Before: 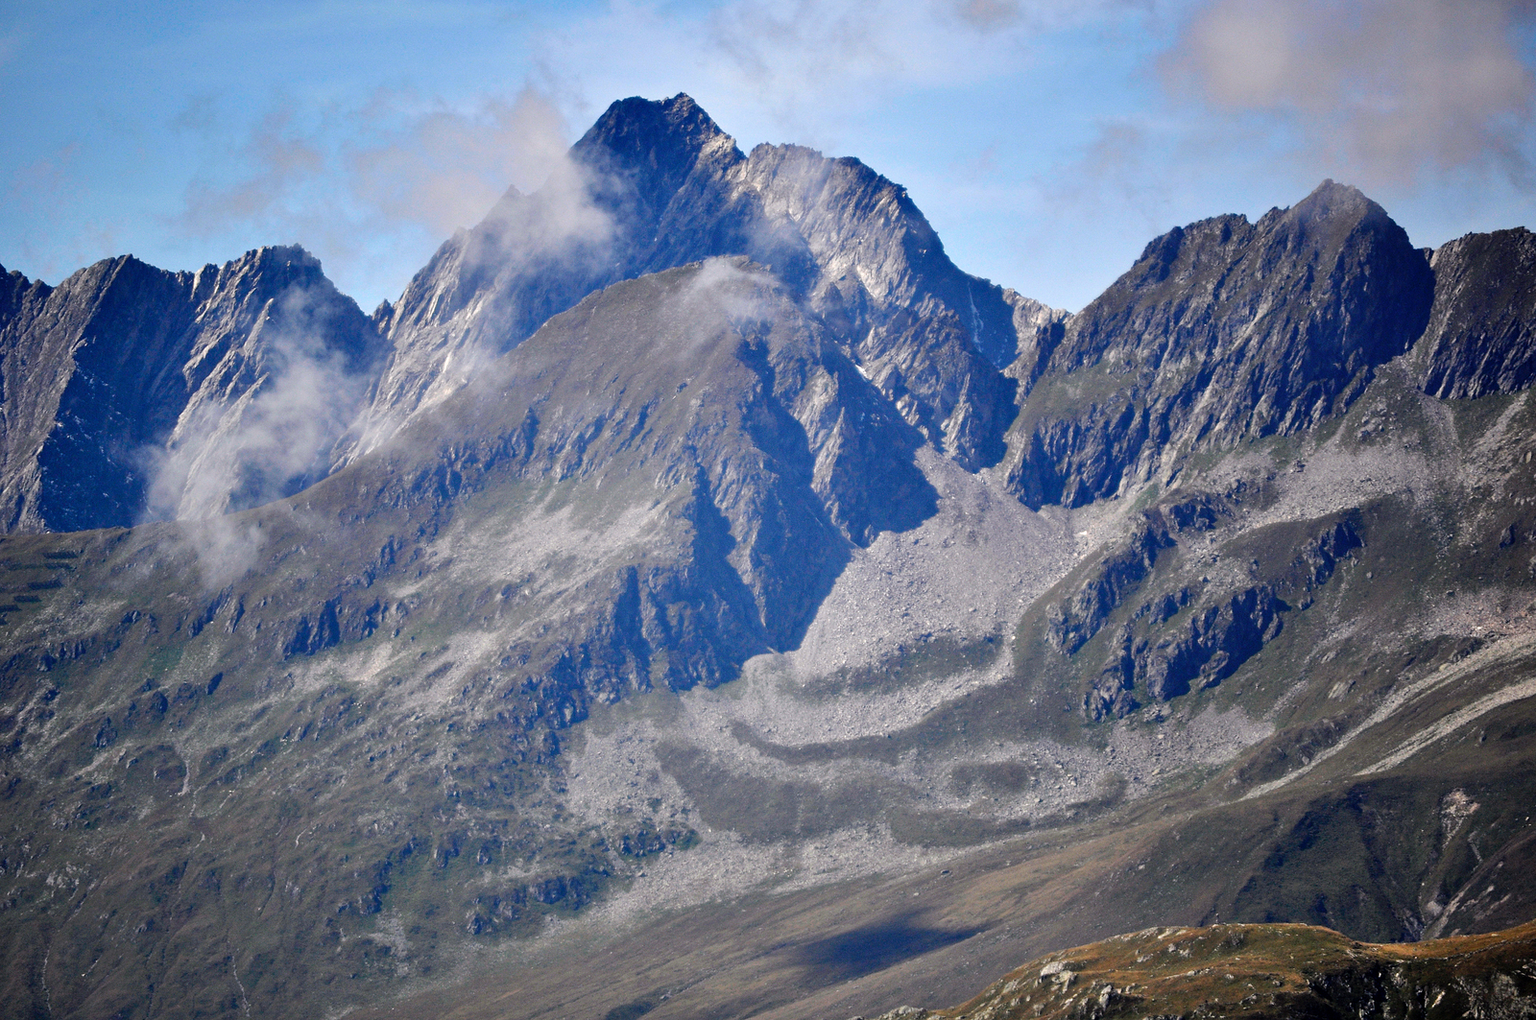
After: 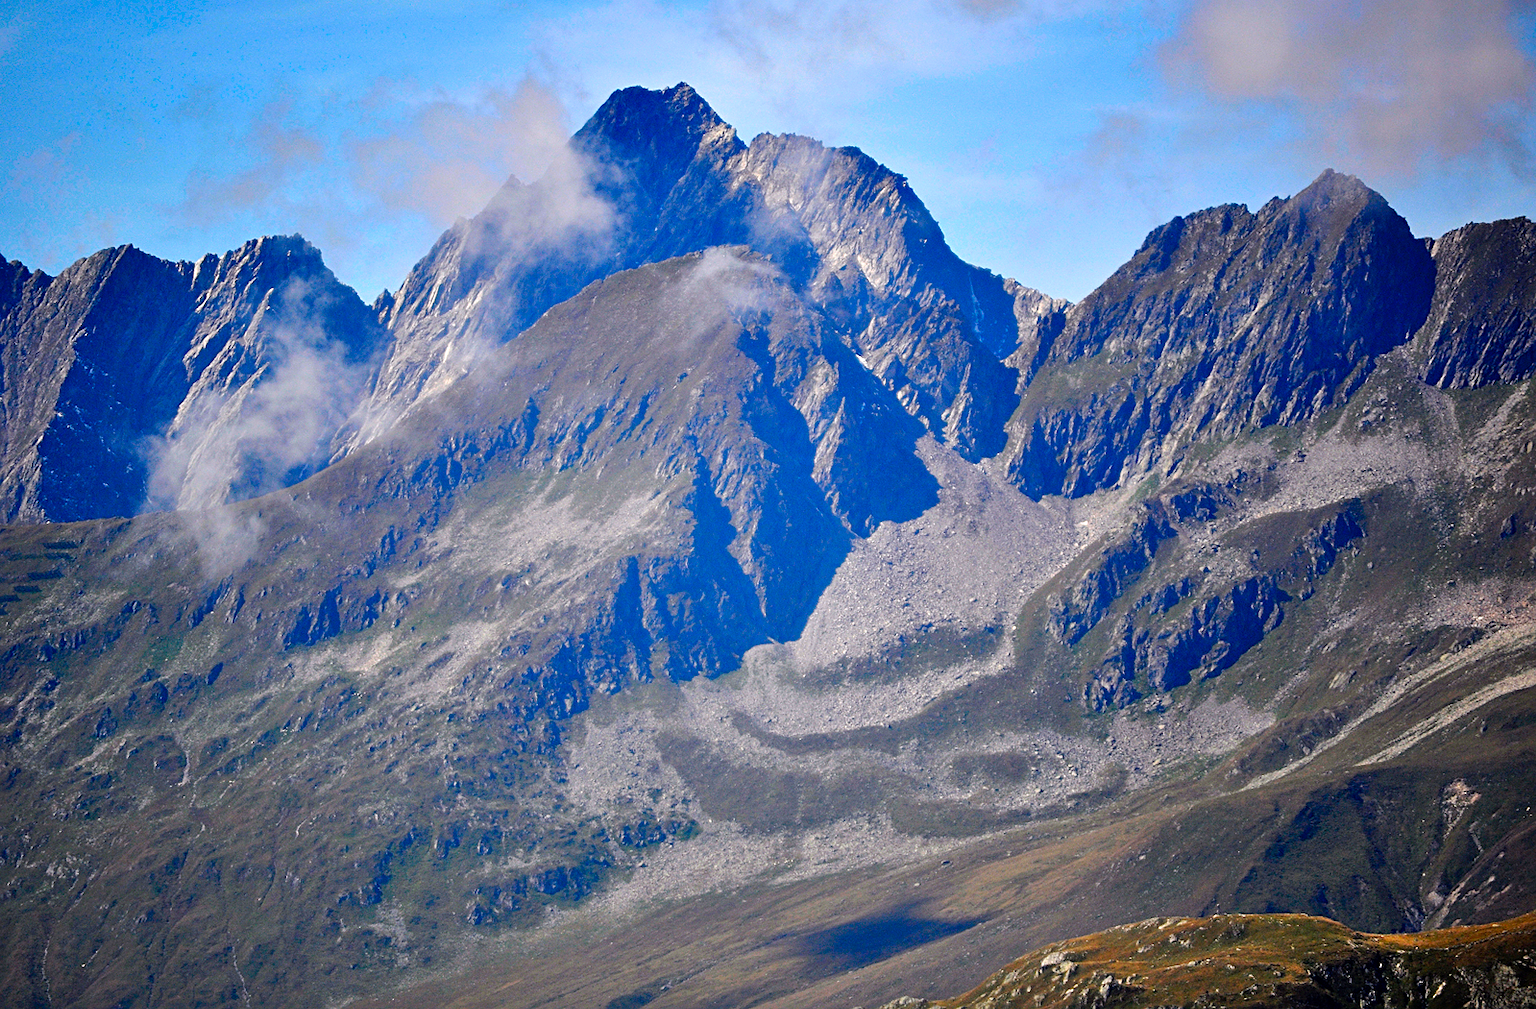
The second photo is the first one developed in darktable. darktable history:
contrast brightness saturation: saturation 0.5
sharpen: radius 2.529, amount 0.323
crop: top 1.049%, right 0.001%
